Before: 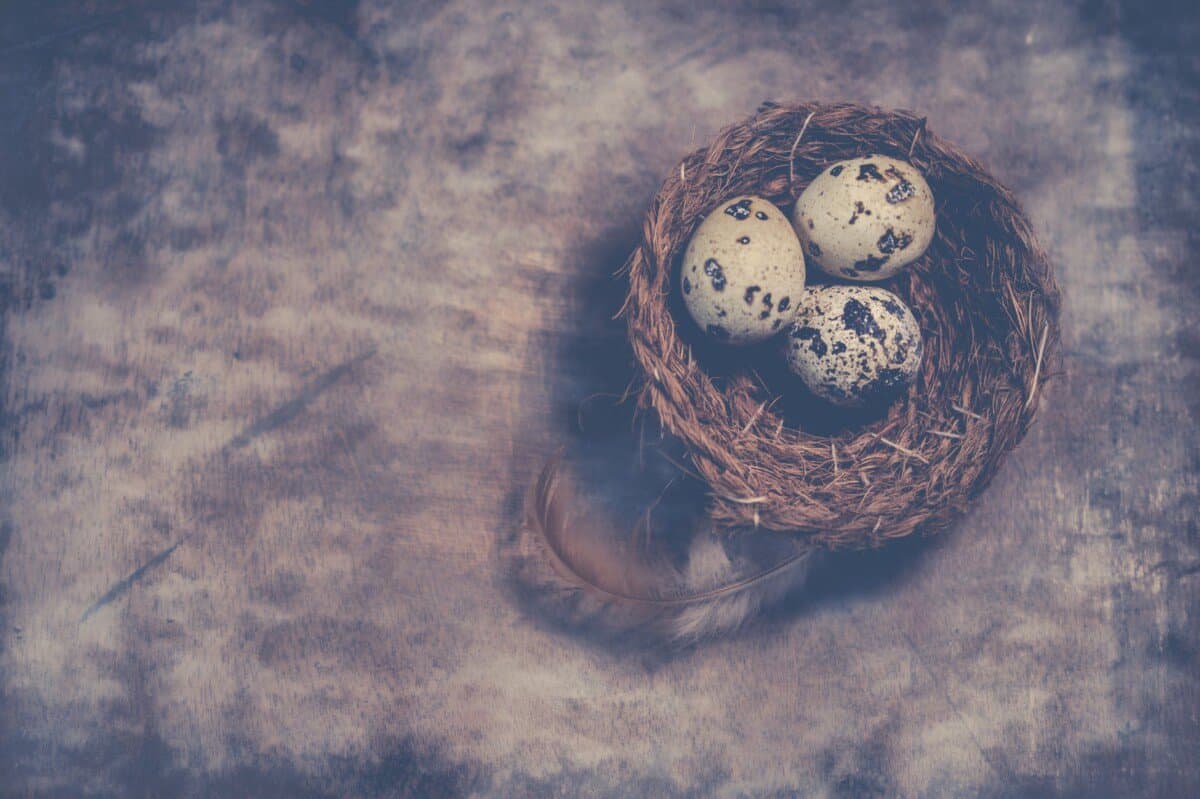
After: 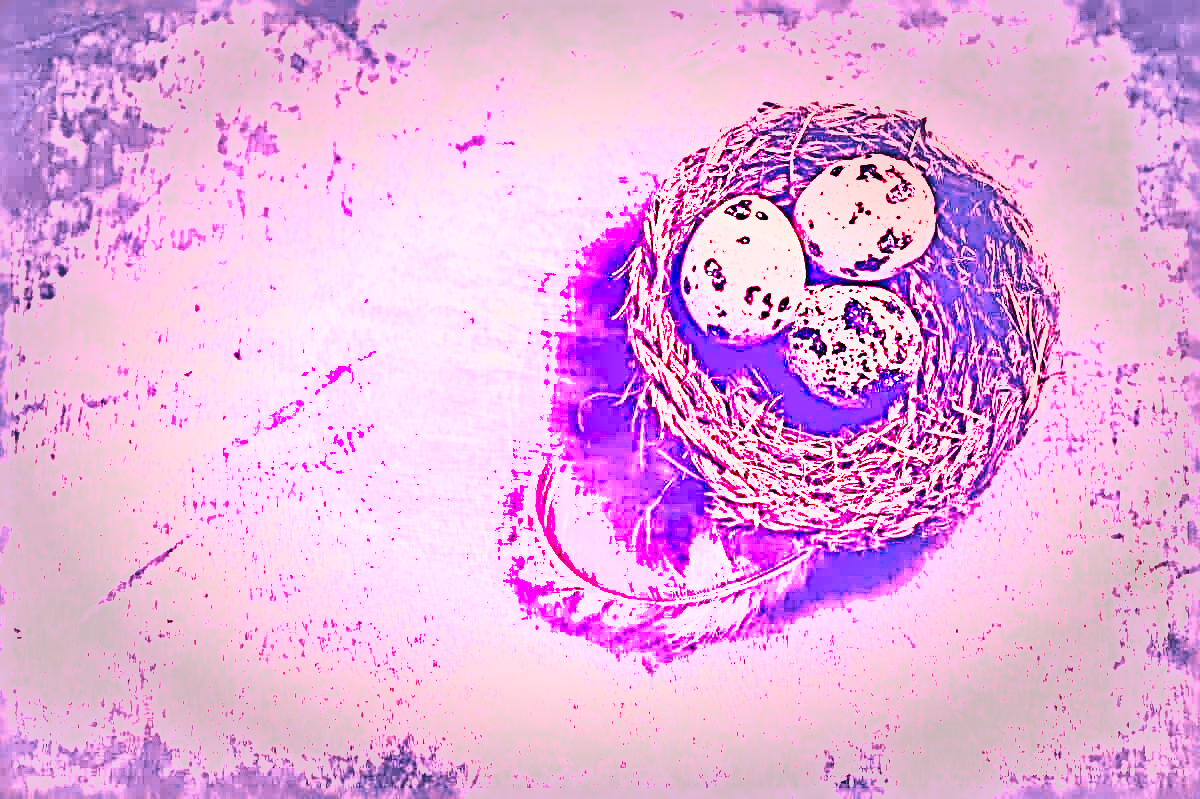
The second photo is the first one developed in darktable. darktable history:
base curve: curves: ch0 [(0, 0) (0.028, 0.03) (0.121, 0.232) (0.46, 0.748) (0.859, 0.968) (1, 1)], preserve colors none
shadows and highlights: low approximation 0.01, soften with gaussian
exposure: black level correction 0.006, exposure -0.226 EV, compensate highlight preservation false
white balance: red 2.338, blue 1.424
levels: levels [0.012, 0.367, 0.697]
local contrast: mode bilateral grid, contrast 20, coarseness 19, detail 163%, midtone range 0.2
sharpen: radius 4.001, amount 2
raw denoise: noise threshold 0.005, x [[0, 0.25, 0.5, 0.75, 1] ×4]
lens correction: focal 55, aperture 5.6, camera "Canon EOS 700D", lens "(4146)"
raw chromatic aberrations: iterations once
color contrast: green-magenta contrast 1.12, blue-yellow contrast 1.95, unbound 0
vignetting: fall-off start 48.41%, automatic ratio true, width/height ratio 1.29, unbound false | blend: blend mode overlay, opacity 100%; mask: uniform (no mask)
